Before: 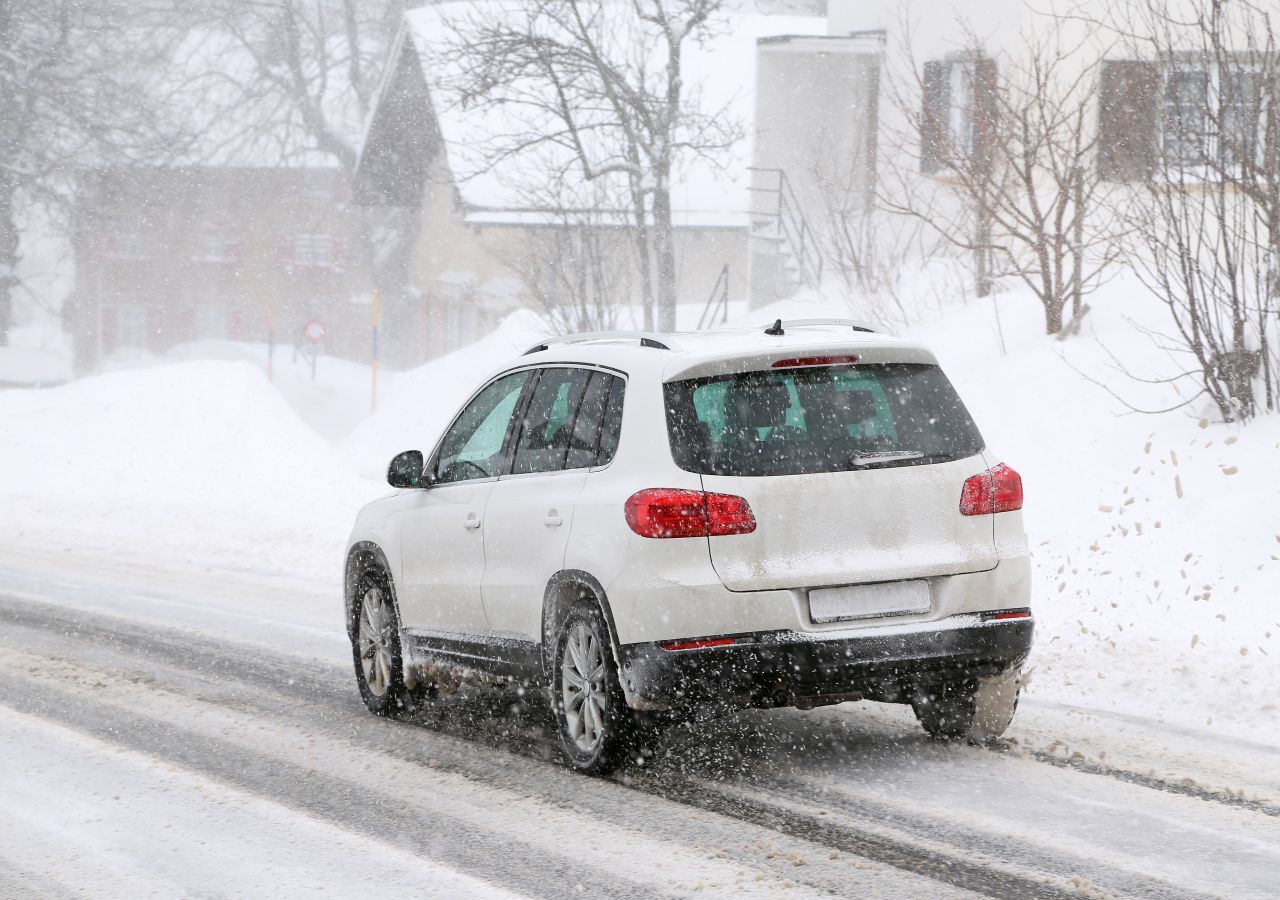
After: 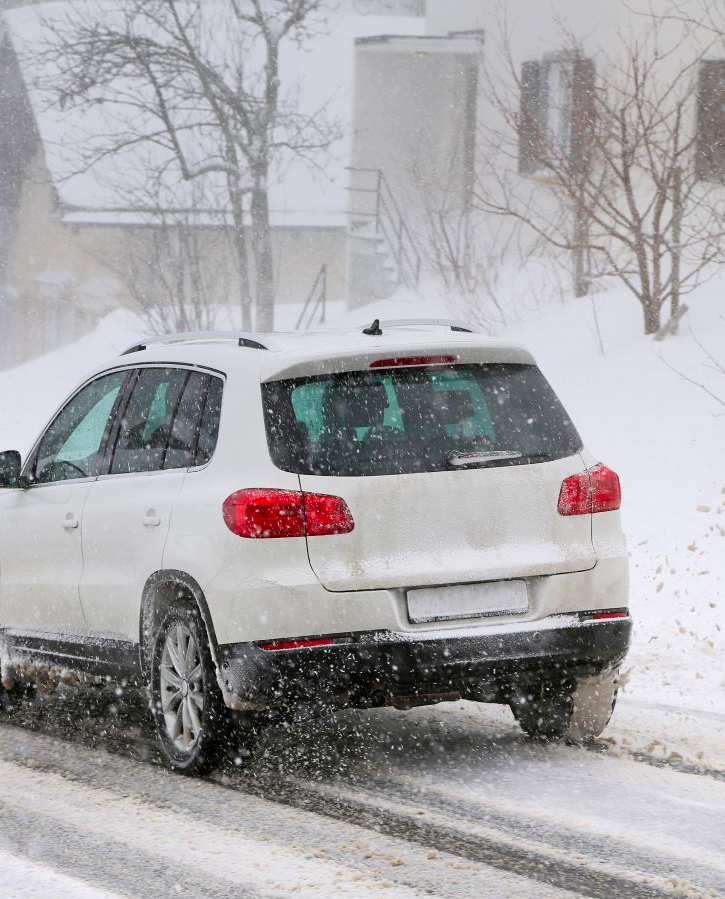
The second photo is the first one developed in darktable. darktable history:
crop: left 31.458%, top 0%, right 11.876%
graduated density: on, module defaults
contrast brightness saturation: contrast 0.08, saturation 0.2
